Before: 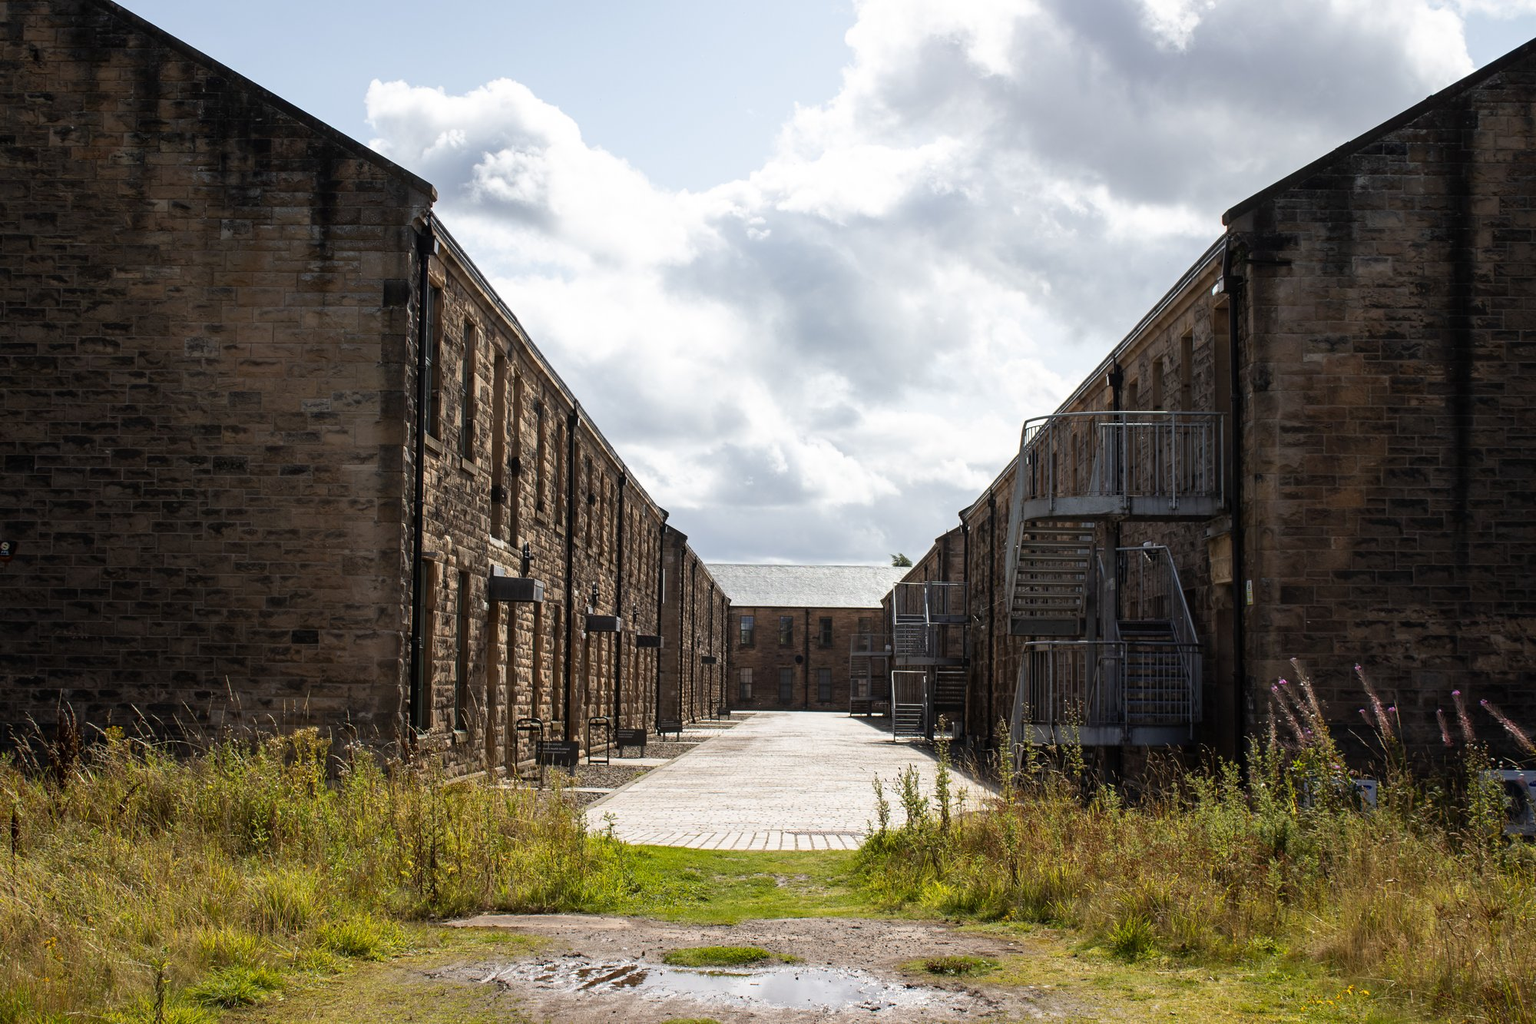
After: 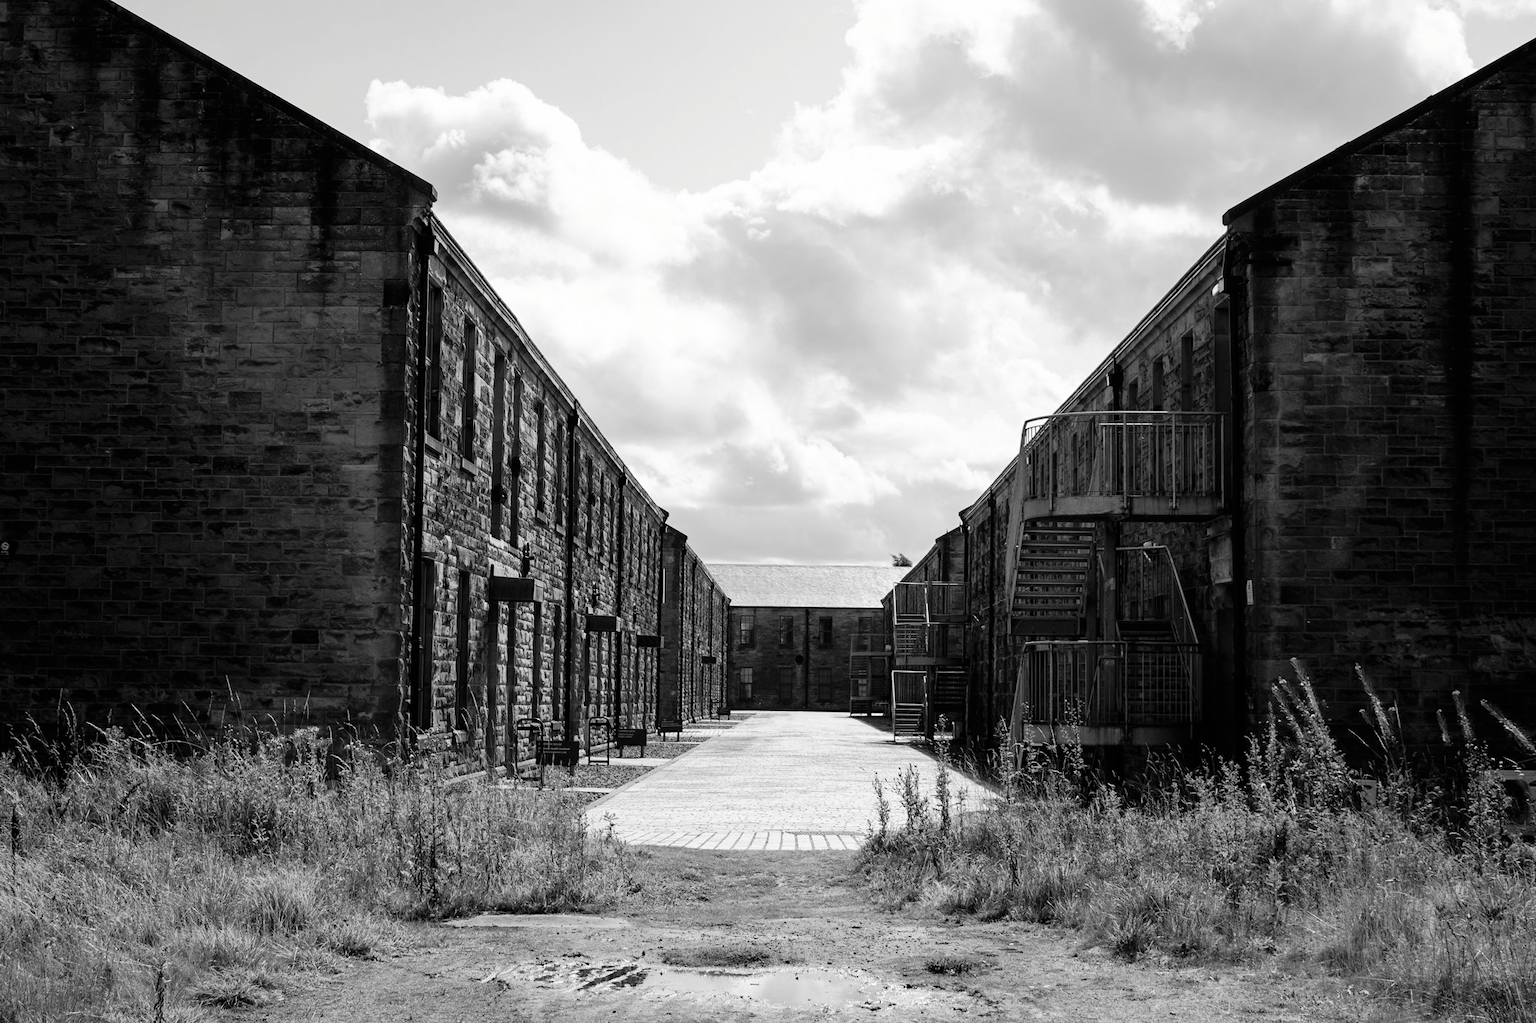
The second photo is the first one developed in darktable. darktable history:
contrast brightness saturation: saturation -1
tone curve: curves: ch0 [(0.003, 0) (0.066, 0.017) (0.163, 0.09) (0.264, 0.238) (0.395, 0.421) (0.517, 0.56) (0.688, 0.743) (0.791, 0.814) (1, 1)]; ch1 [(0, 0) (0.164, 0.115) (0.337, 0.332) (0.39, 0.398) (0.464, 0.461) (0.501, 0.5) (0.507, 0.503) (0.534, 0.537) (0.577, 0.59) (0.652, 0.681) (0.733, 0.749) (0.811, 0.796) (1, 1)]; ch2 [(0, 0) (0.337, 0.382) (0.464, 0.476) (0.501, 0.502) (0.527, 0.54) (0.551, 0.565) (0.6, 0.59) (0.687, 0.675) (1, 1)], color space Lab, independent channels, preserve colors none
white balance: red 0.98, blue 1.034
color balance rgb: perceptual saturation grading › global saturation 25%, global vibrance 20%
